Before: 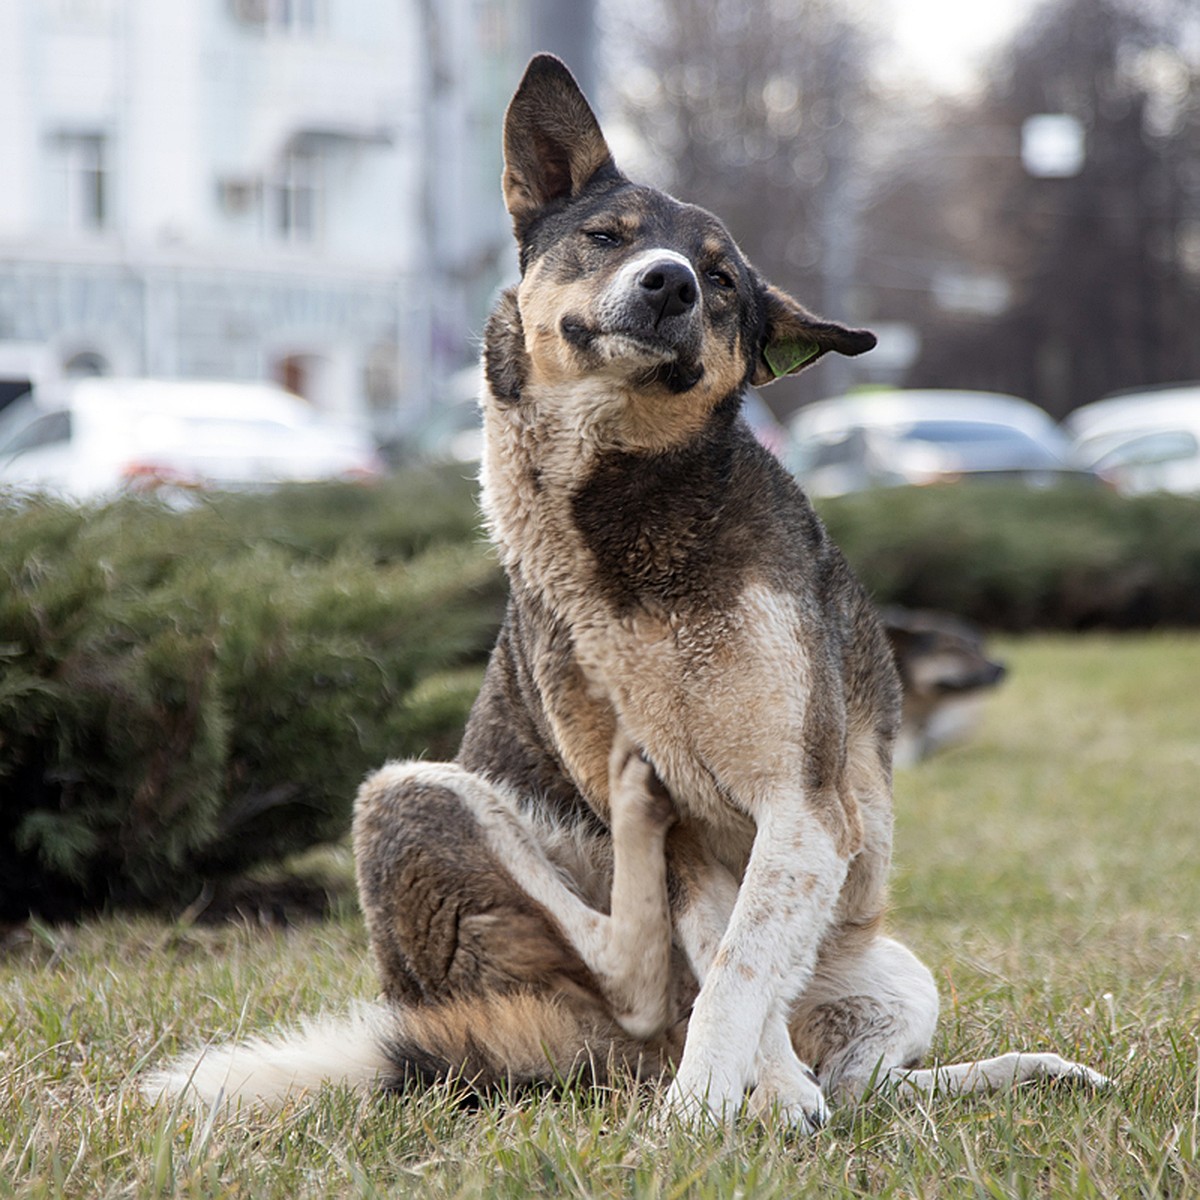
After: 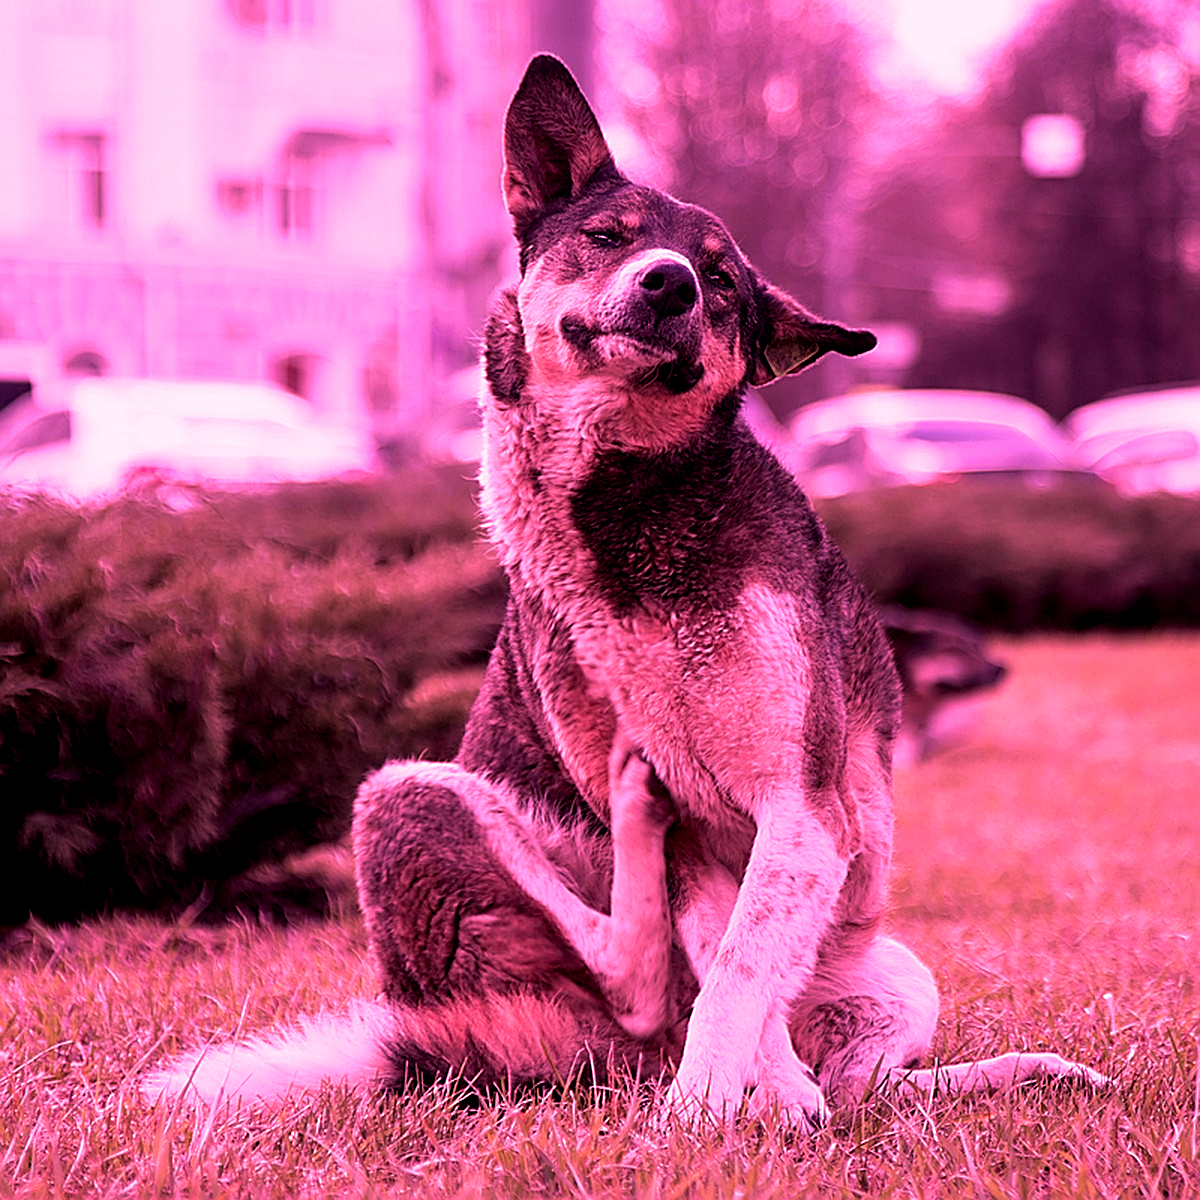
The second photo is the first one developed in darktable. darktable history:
white balance: red 1.08, blue 0.791
sharpen: on, module defaults
color balance: lift [0.991, 1, 1, 1], gamma [0.996, 1, 1, 1], input saturation 98.52%, contrast 20.34%, output saturation 103.72%
contrast brightness saturation: contrast 0.04, saturation 0.16
color correction: saturation 0.85
color zones: curves: ch0 [(0.068, 0.464) (0.25, 0.5) (0.48, 0.508) (0.75, 0.536) (0.886, 0.476) (0.967, 0.456)]; ch1 [(0.066, 0.456) (0.25, 0.5) (0.616, 0.508) (0.746, 0.56) (0.934, 0.444)]
color calibration: illuminant custom, x 0.261, y 0.521, temperature 7054.11 K
velvia: strength 15%
